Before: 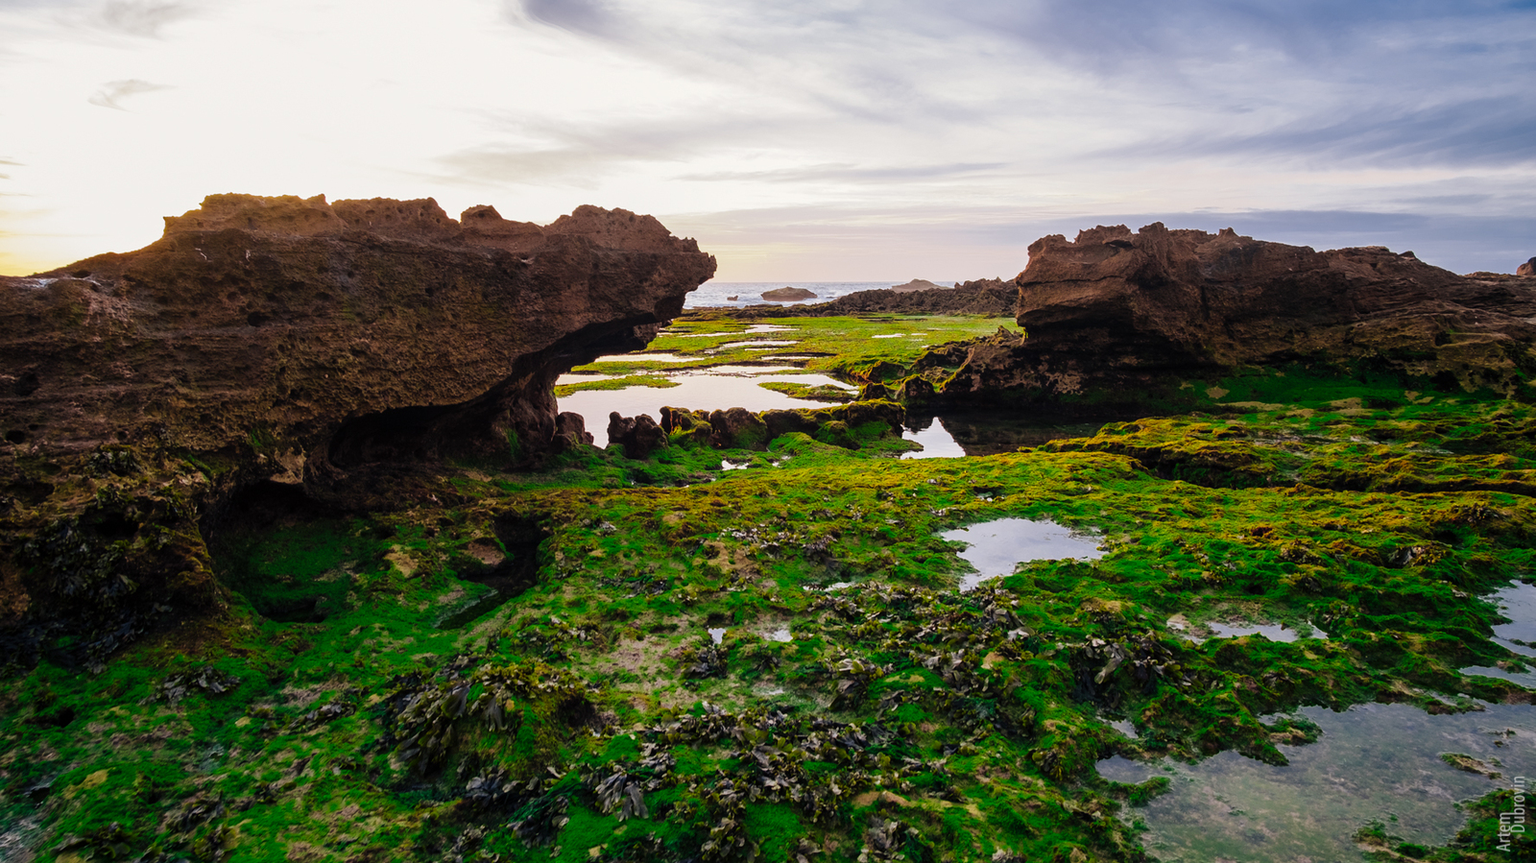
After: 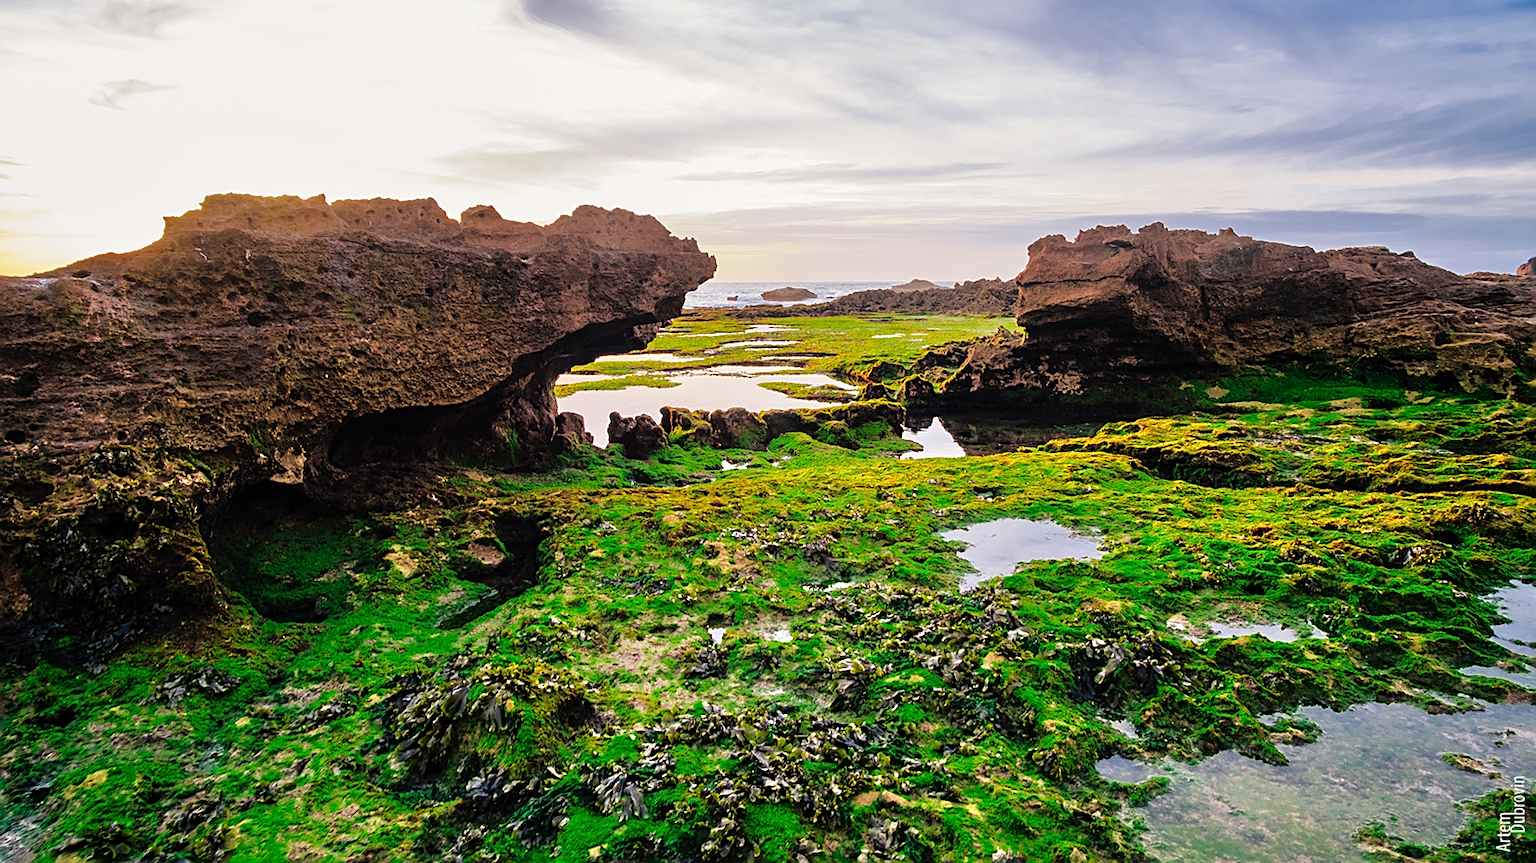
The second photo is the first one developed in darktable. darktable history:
sharpen: on, module defaults
tone equalizer: -7 EV 0.15 EV, -6 EV 0.569 EV, -5 EV 1.15 EV, -4 EV 1.32 EV, -3 EV 1.15 EV, -2 EV 0.6 EV, -1 EV 0.159 EV, mask exposure compensation -0.505 EV
